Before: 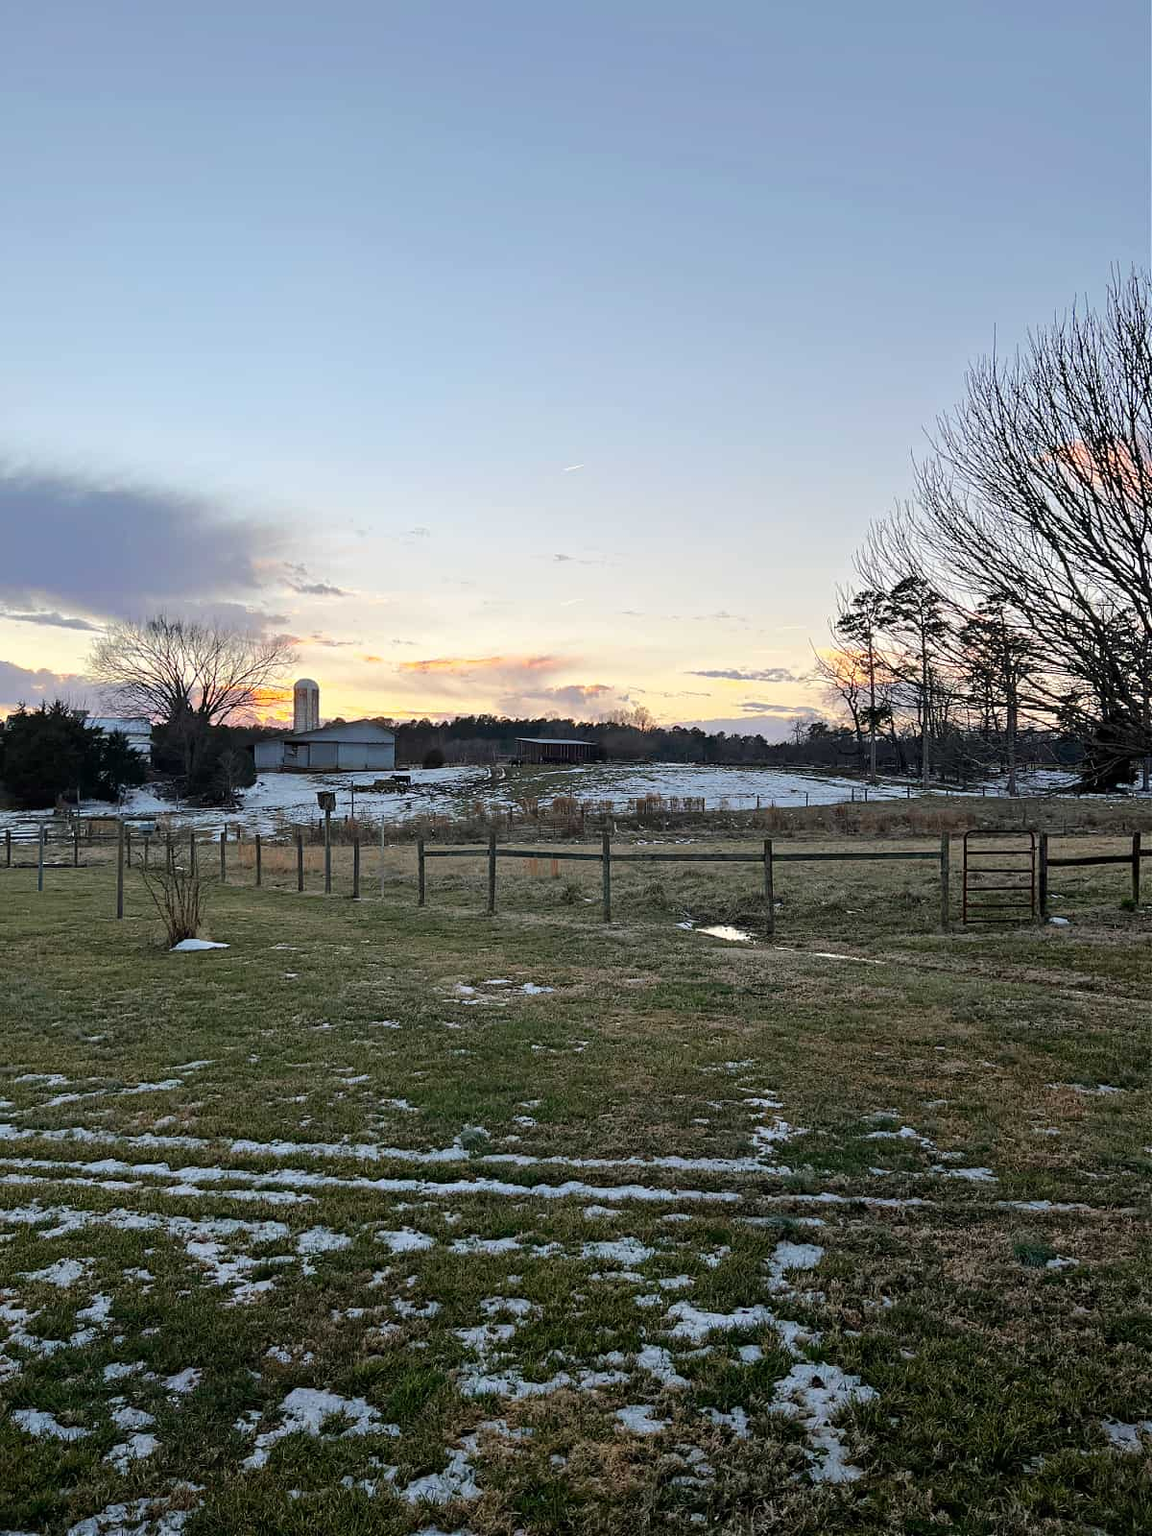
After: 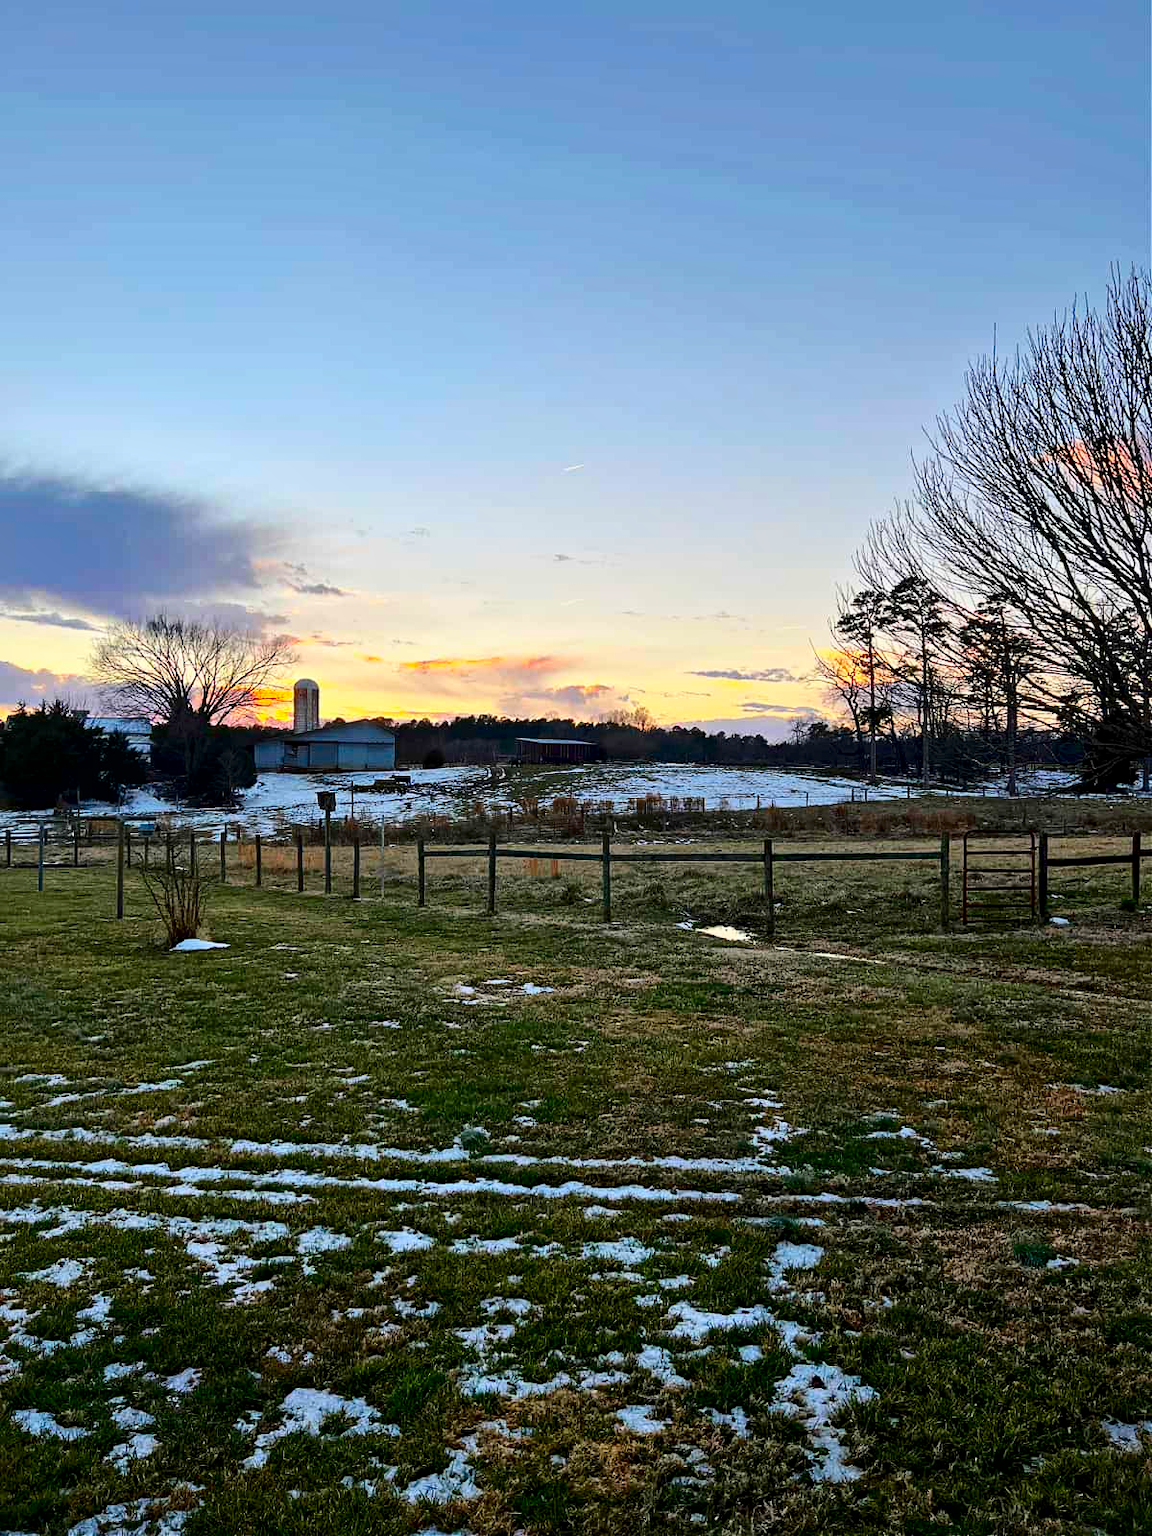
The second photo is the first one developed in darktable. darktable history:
graduated density: on, module defaults
contrast brightness saturation: contrast 0.26, brightness 0.02, saturation 0.87
local contrast: mode bilateral grid, contrast 20, coarseness 50, detail 144%, midtone range 0.2
tone equalizer: on, module defaults
